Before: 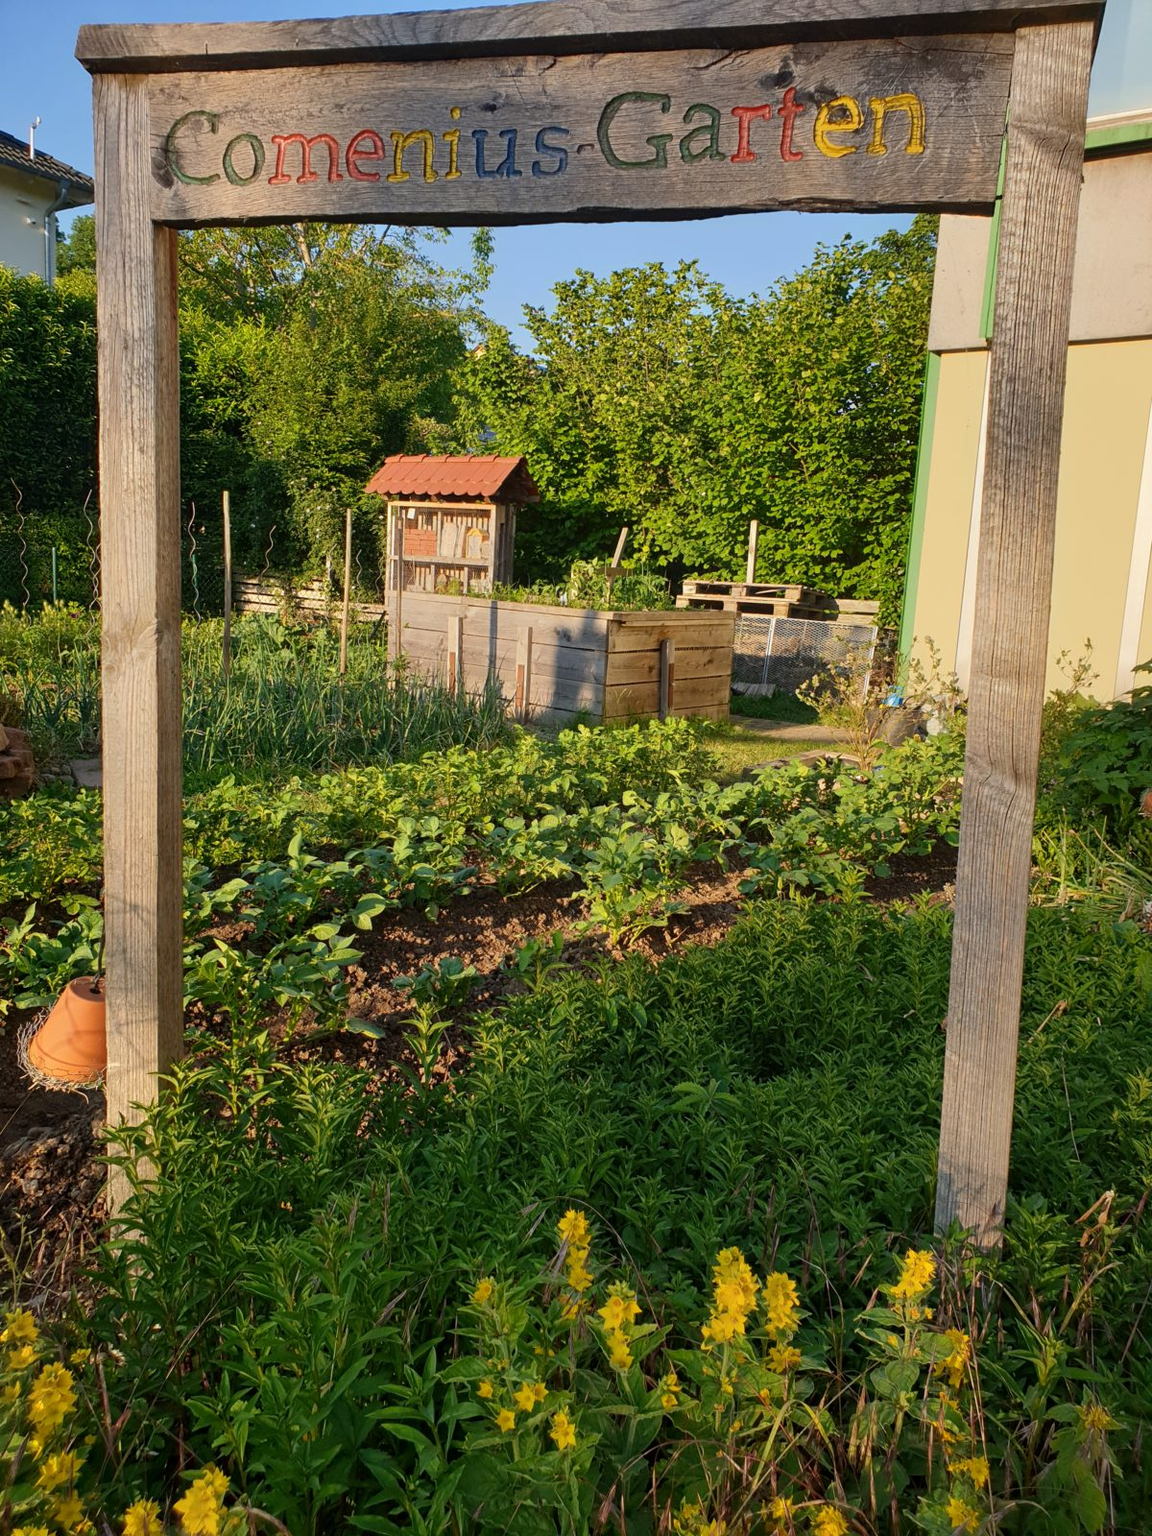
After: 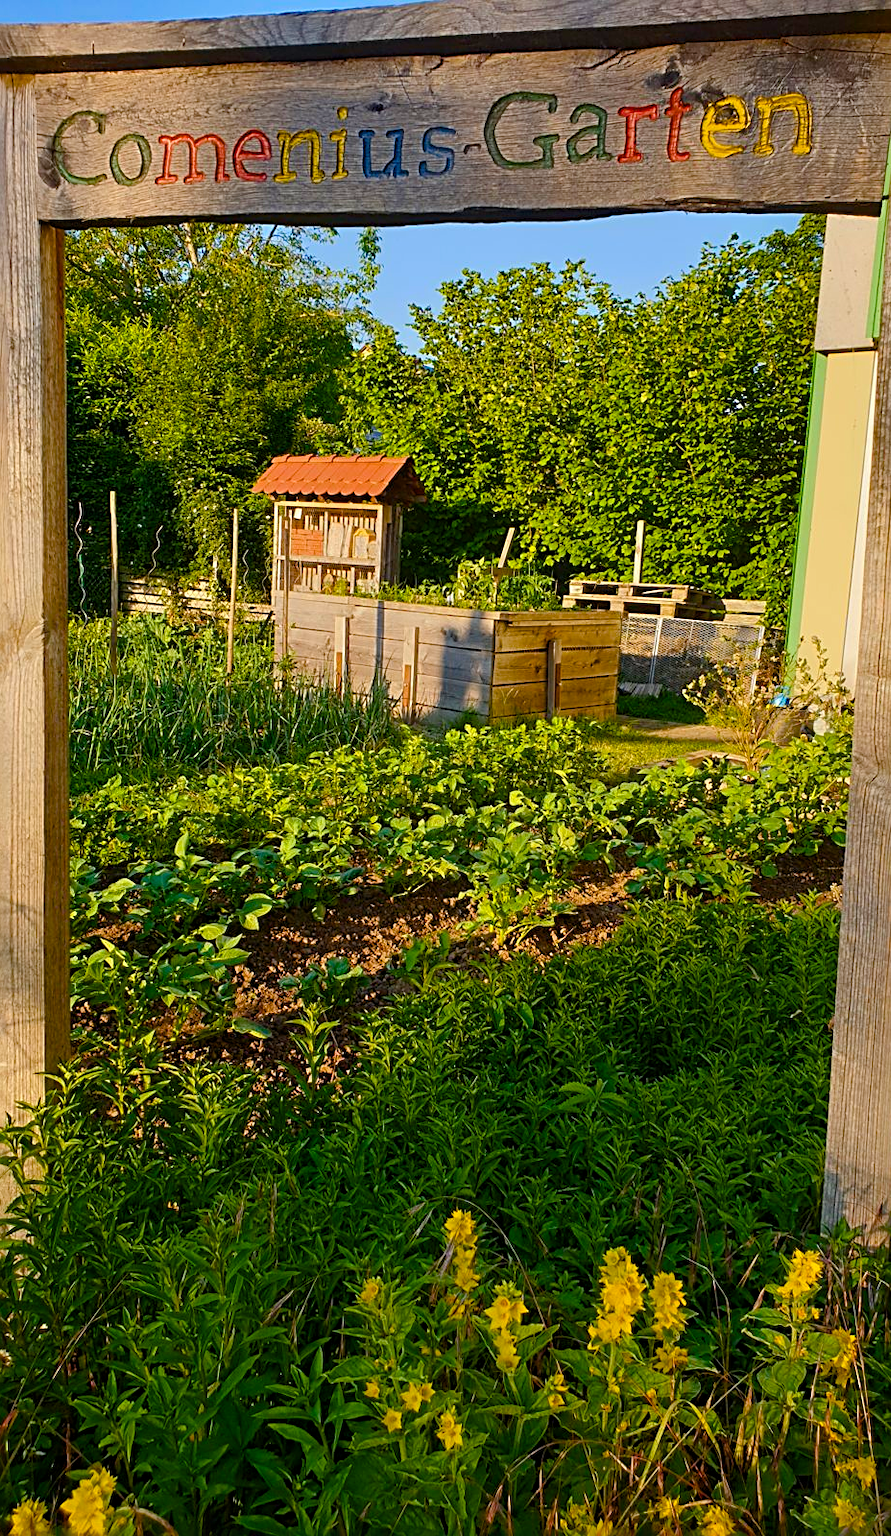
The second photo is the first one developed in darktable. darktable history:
crop: left 9.88%, right 12.664%
sharpen: radius 2.767
color balance rgb: linear chroma grading › global chroma 18.9%, perceptual saturation grading › global saturation 20%, perceptual saturation grading › highlights -25%, perceptual saturation grading › shadows 50%, global vibrance 18.93%
